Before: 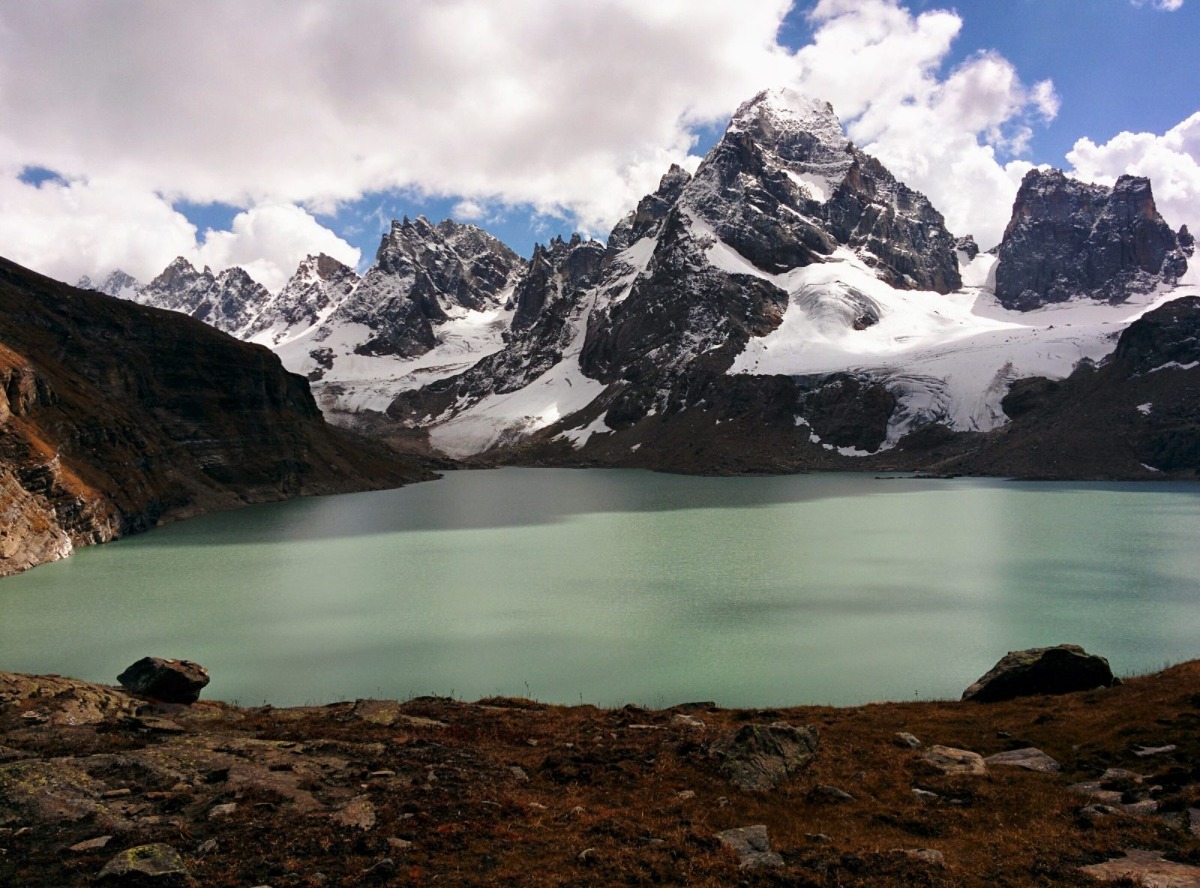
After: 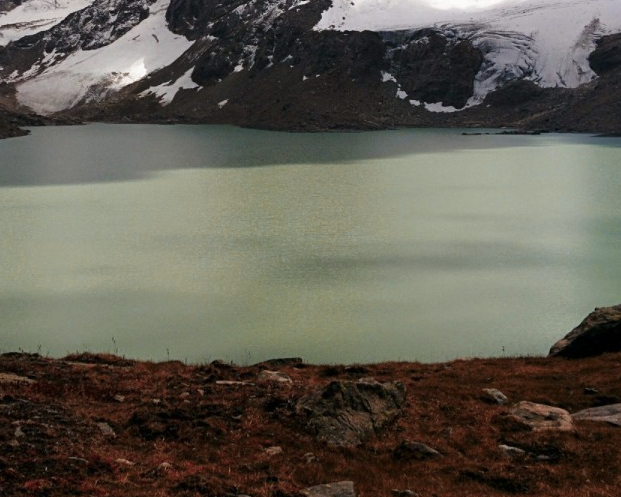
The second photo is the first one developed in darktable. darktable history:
color zones: curves: ch0 [(0.006, 0.385) (0.143, 0.563) (0.243, 0.321) (0.352, 0.464) (0.516, 0.456) (0.625, 0.5) (0.75, 0.5) (0.875, 0.5)]; ch1 [(0, 0.5) (0.134, 0.504) (0.246, 0.463) (0.421, 0.515) (0.5, 0.56) (0.625, 0.5) (0.75, 0.5) (0.875, 0.5)]; ch2 [(0, 0.5) (0.131, 0.426) (0.307, 0.289) (0.38, 0.188) (0.513, 0.216) (0.625, 0.548) (0.75, 0.468) (0.838, 0.396) (0.971, 0.311)]
crop: left 34.479%, top 38.822%, right 13.718%, bottom 5.172%
